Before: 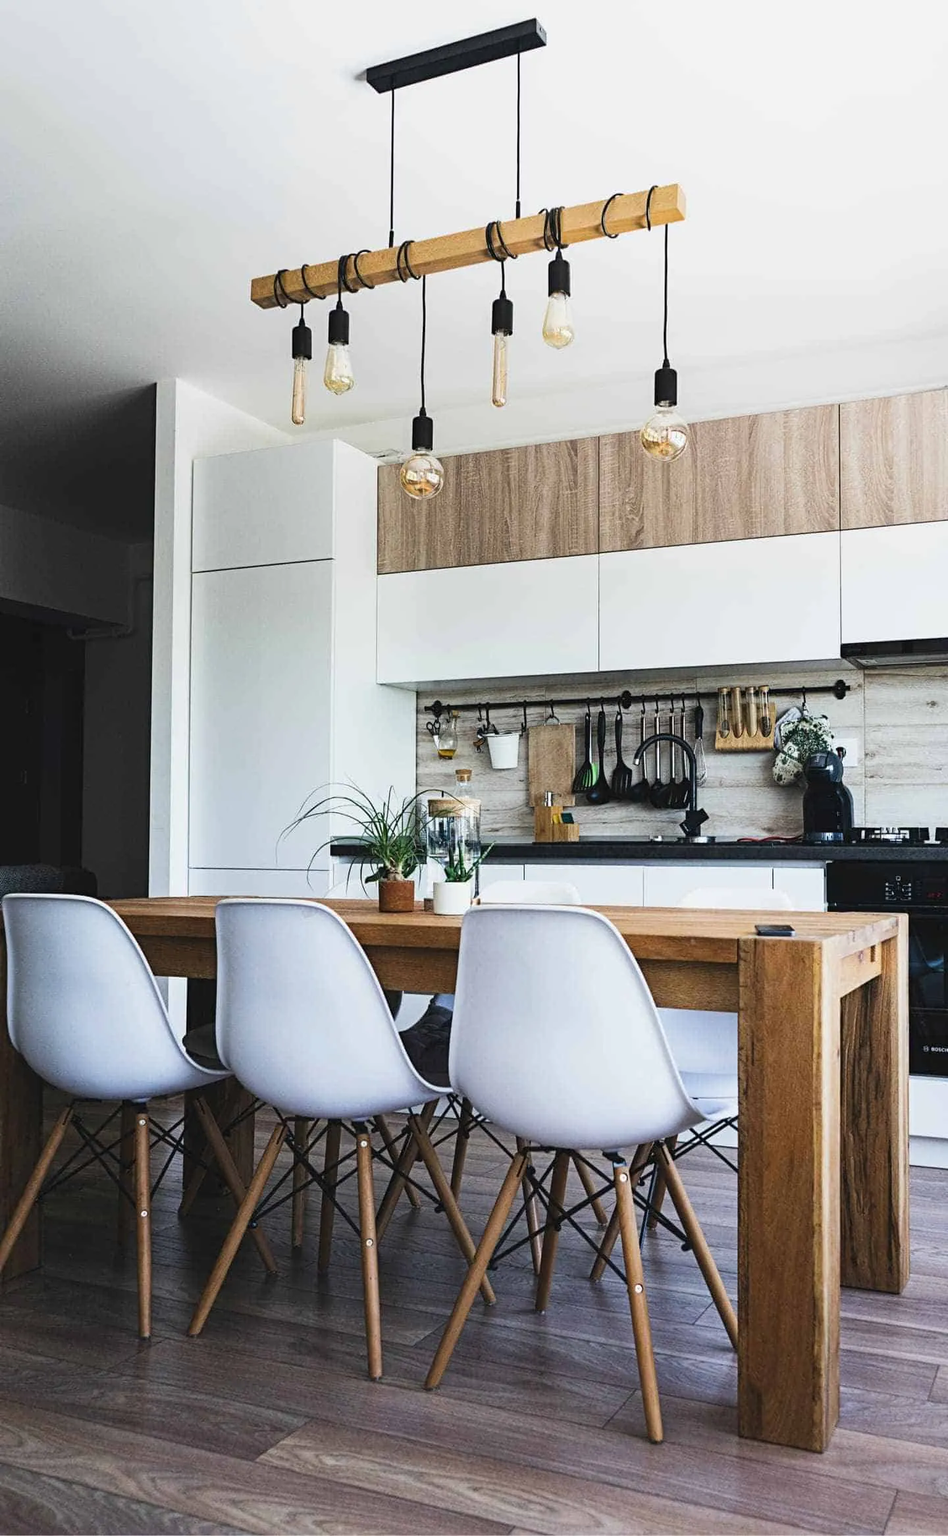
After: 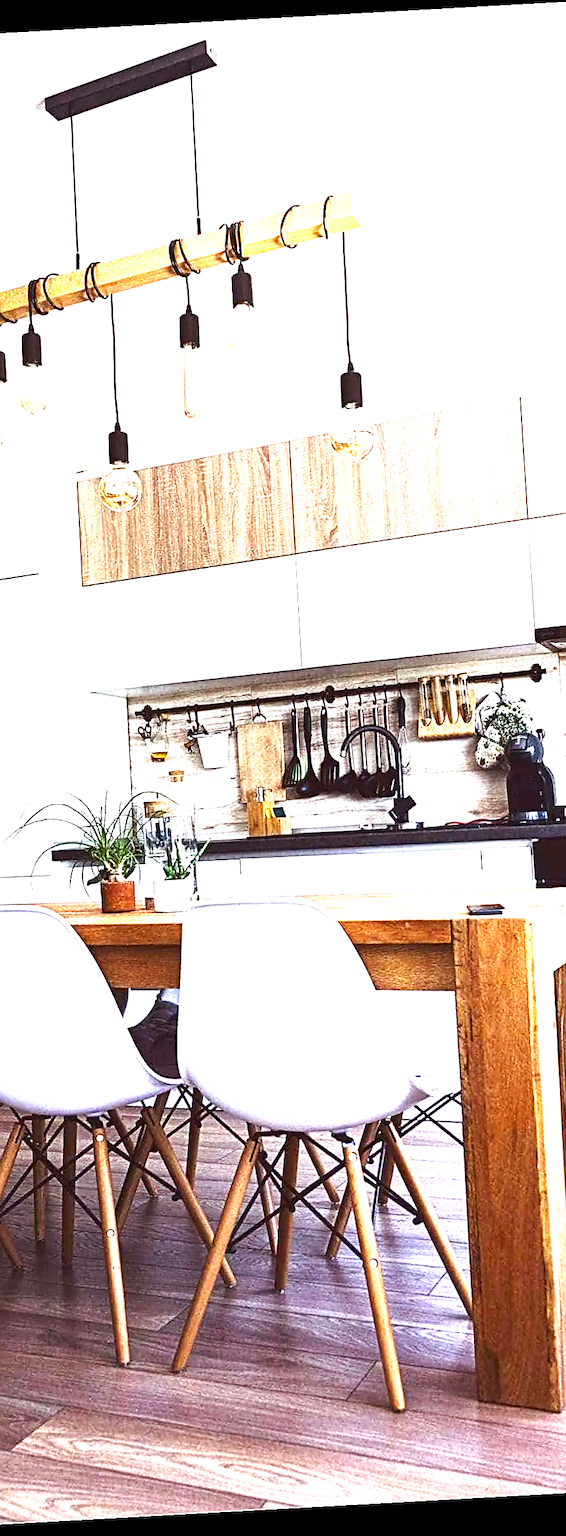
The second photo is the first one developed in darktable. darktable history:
exposure: exposure 1.2 EV, compensate highlight preservation false
tone curve: curves: ch0 [(0, 0) (0.003, 0.032) (0.011, 0.036) (0.025, 0.049) (0.044, 0.075) (0.069, 0.112) (0.1, 0.151) (0.136, 0.197) (0.177, 0.241) (0.224, 0.295) (0.277, 0.355) (0.335, 0.429) (0.399, 0.512) (0.468, 0.607) (0.543, 0.702) (0.623, 0.796) (0.709, 0.903) (0.801, 0.987) (0.898, 0.997) (1, 1)], preserve colors none
crop: left 31.458%, top 0%, right 11.876%
rgb levels: mode RGB, independent channels, levels [[0, 0.474, 1], [0, 0.5, 1], [0, 0.5, 1]]
contrast brightness saturation: brightness -0.2, saturation 0.08
rotate and perspective: rotation -3.18°, automatic cropping off
sharpen: on, module defaults
